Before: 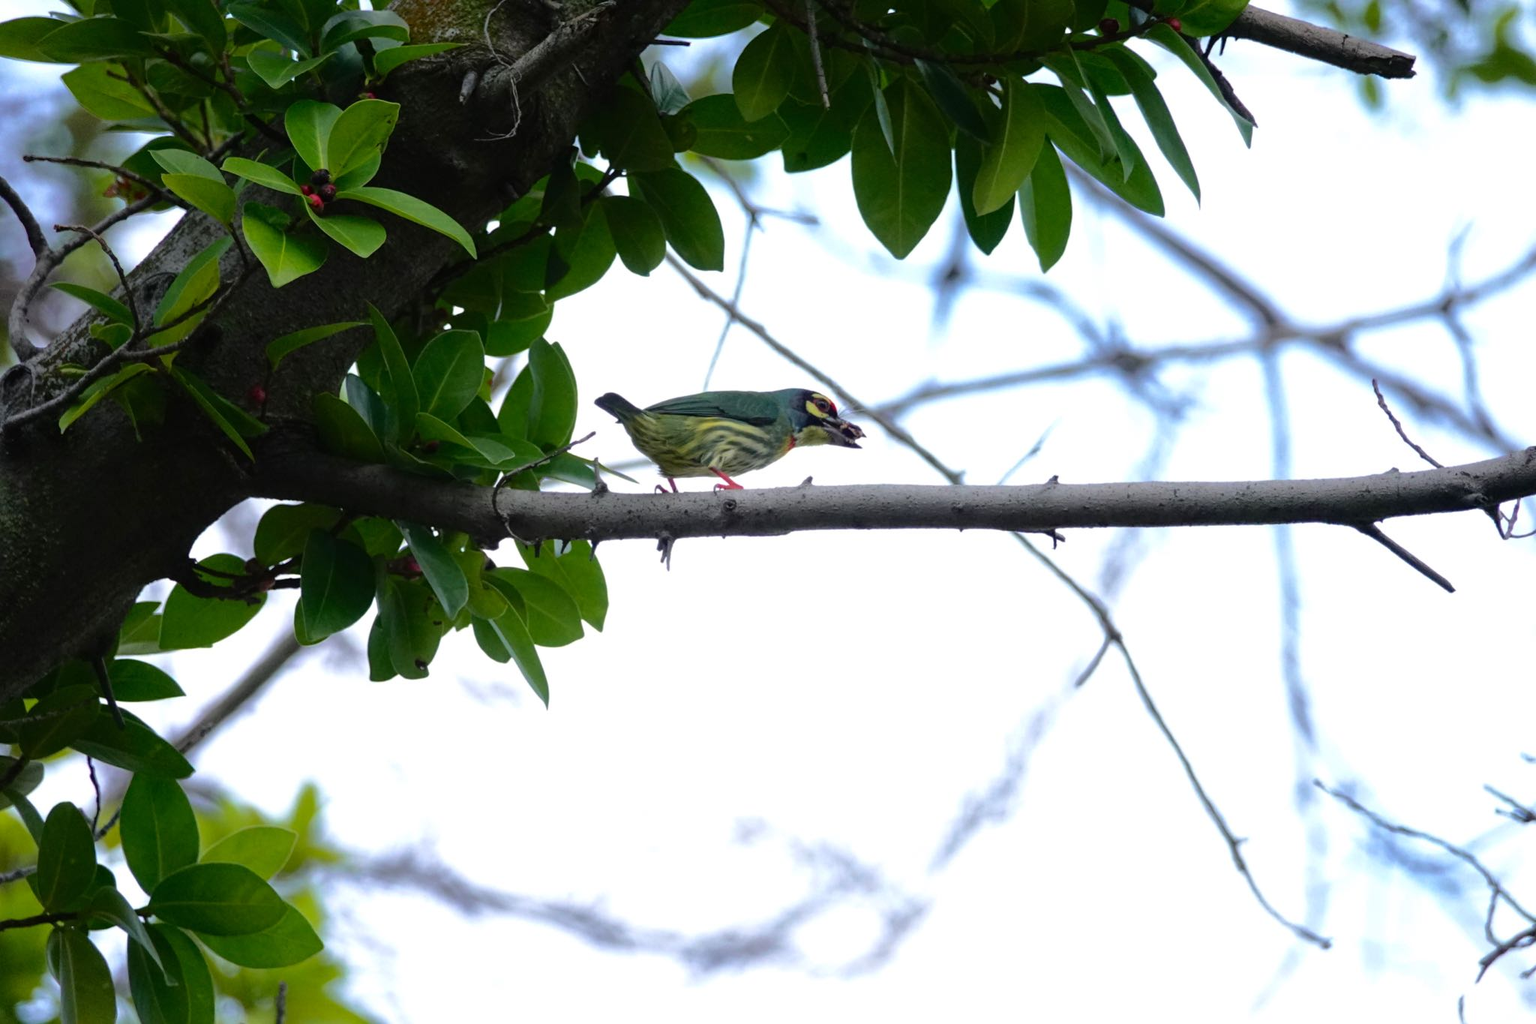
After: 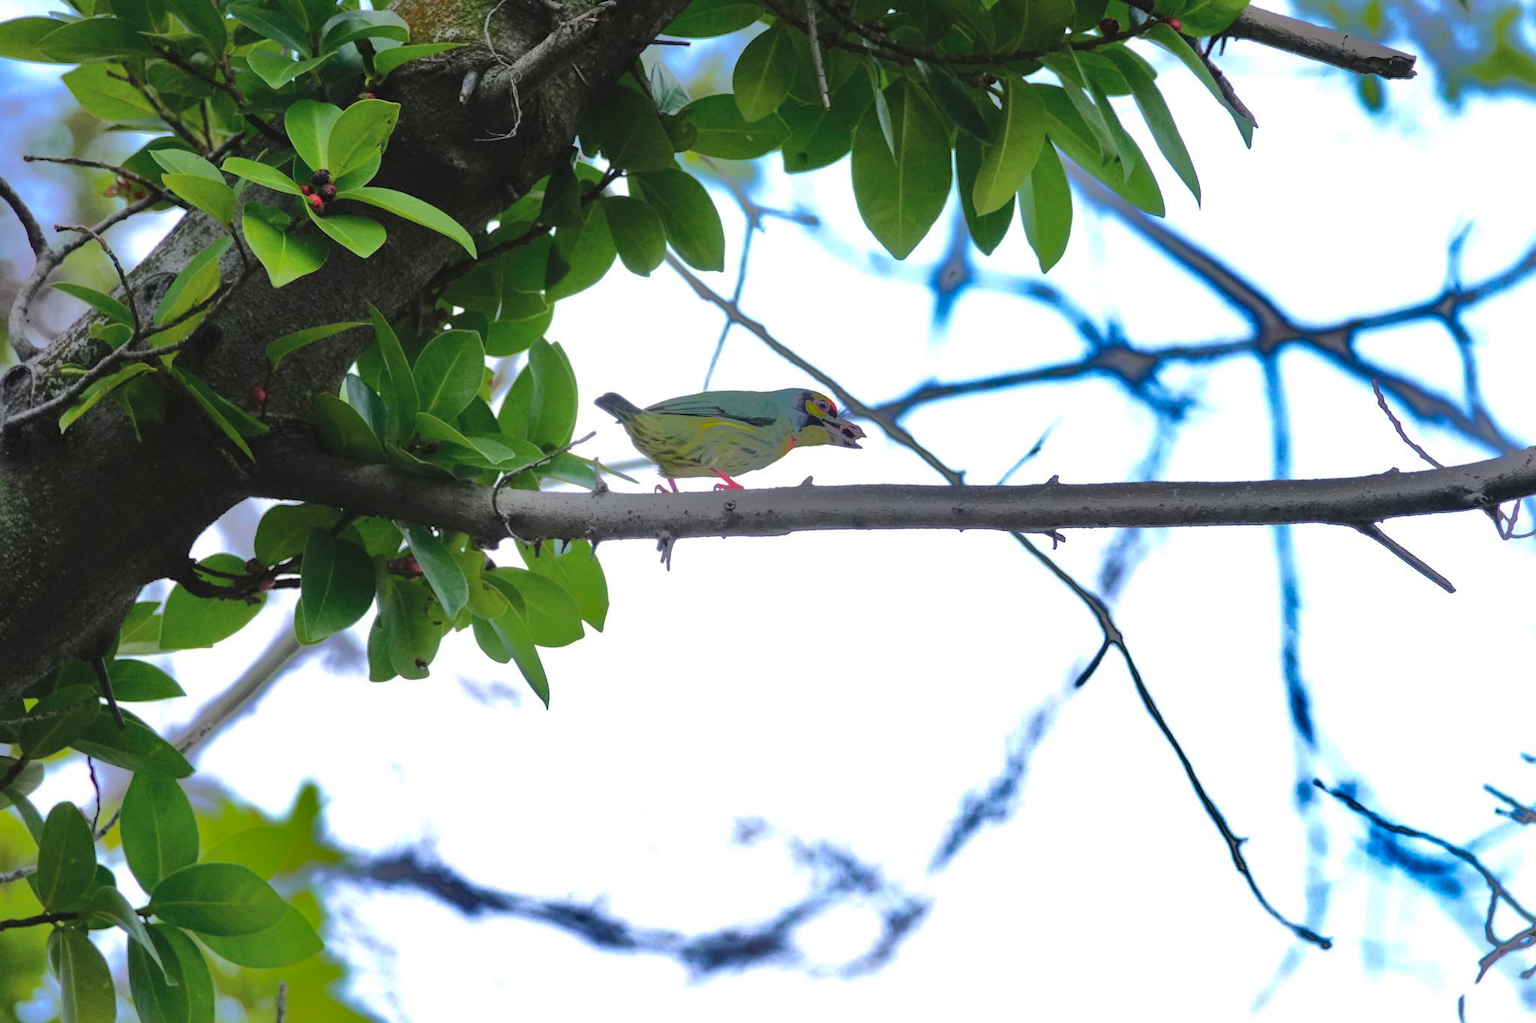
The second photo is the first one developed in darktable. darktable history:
shadows and highlights: shadows -19.91, highlights -73.15
contrast brightness saturation: contrast 0.1, brightness 0.3, saturation 0.14
